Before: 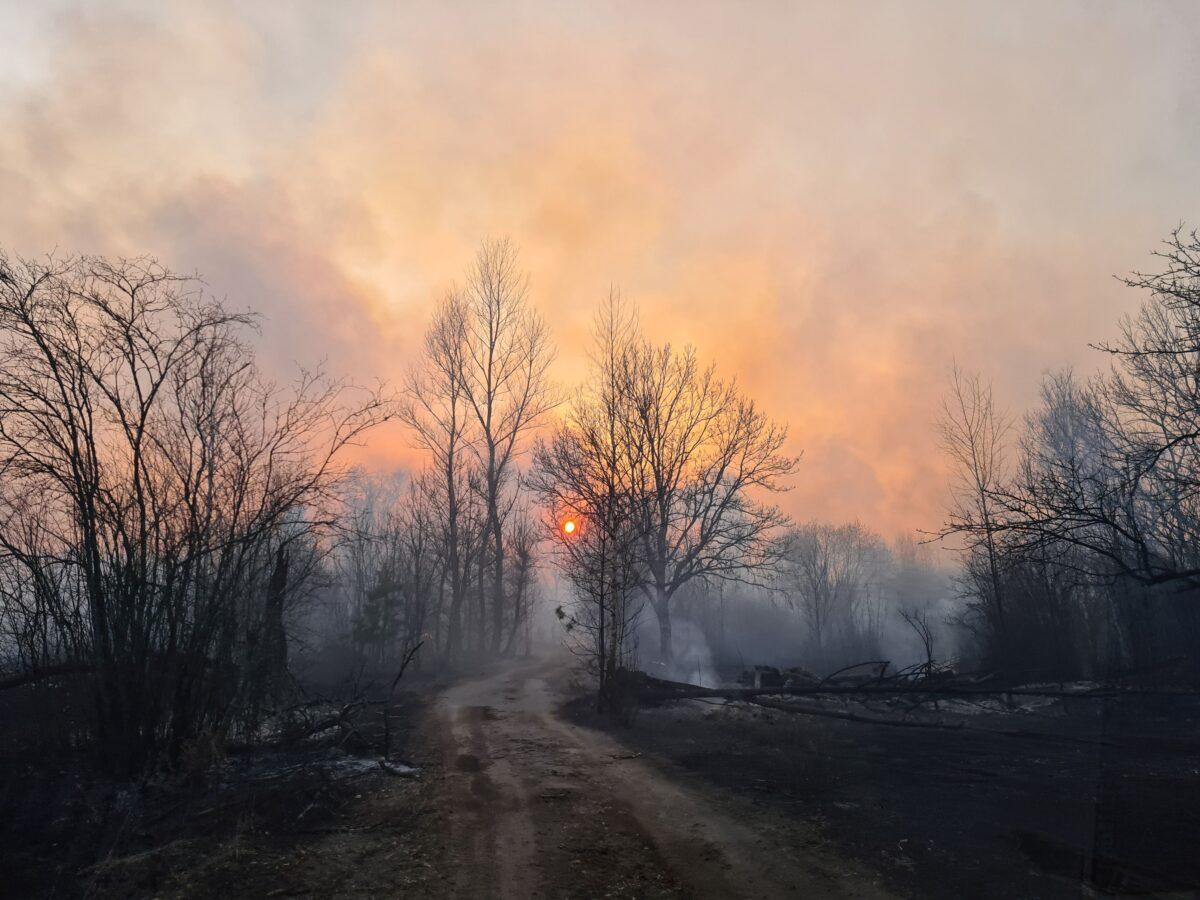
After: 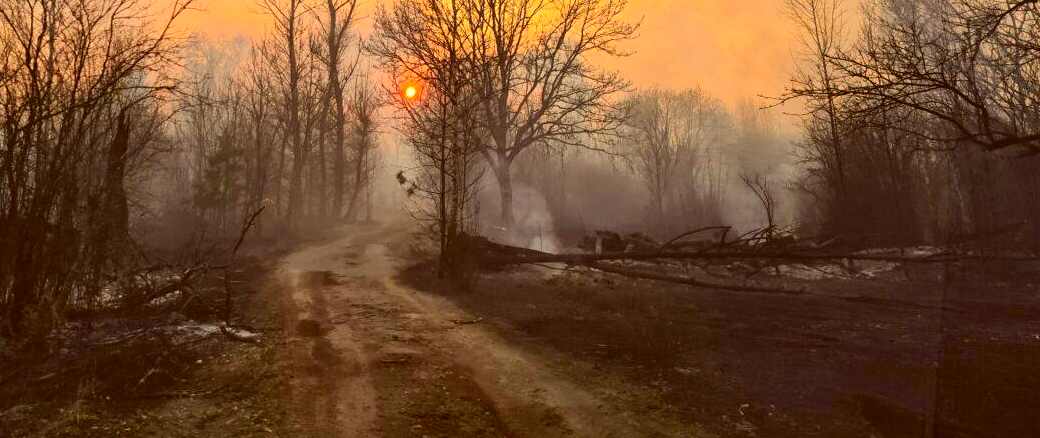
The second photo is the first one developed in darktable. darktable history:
shadows and highlights: soften with gaussian
contrast brightness saturation: contrast 0.197, brightness 0.142, saturation 0.142
color correction: highlights a* 1.05, highlights b* 24.19, shadows a* 15.67, shadows b* 24.25
crop and rotate: left 13.28%, top 48.43%, bottom 2.864%
